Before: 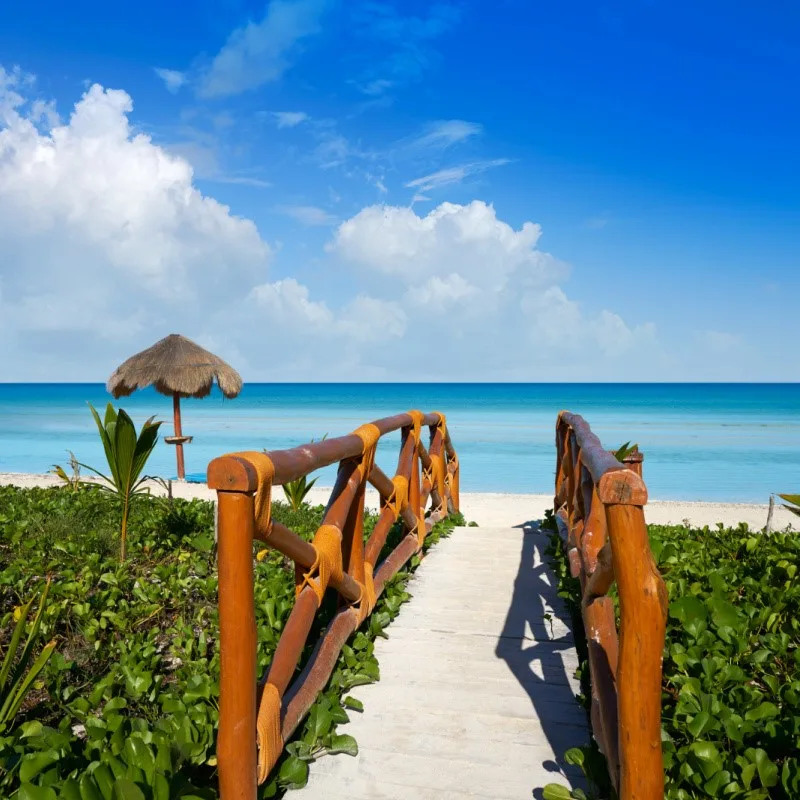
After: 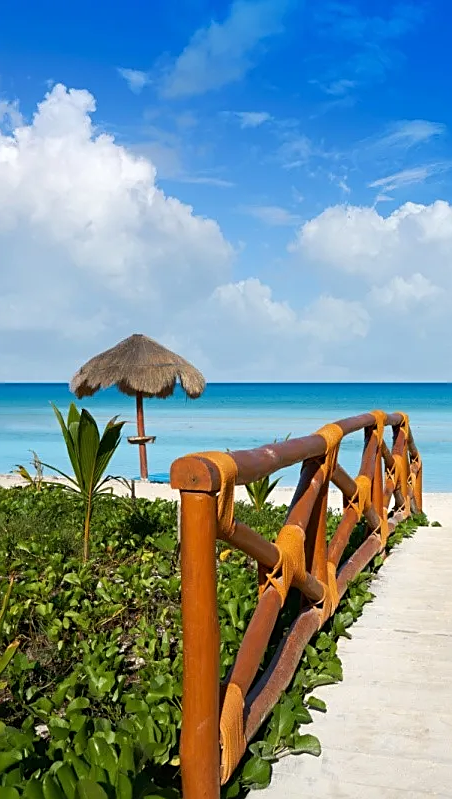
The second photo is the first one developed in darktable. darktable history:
sharpen: on, module defaults
crop: left 4.726%, right 38.726%
